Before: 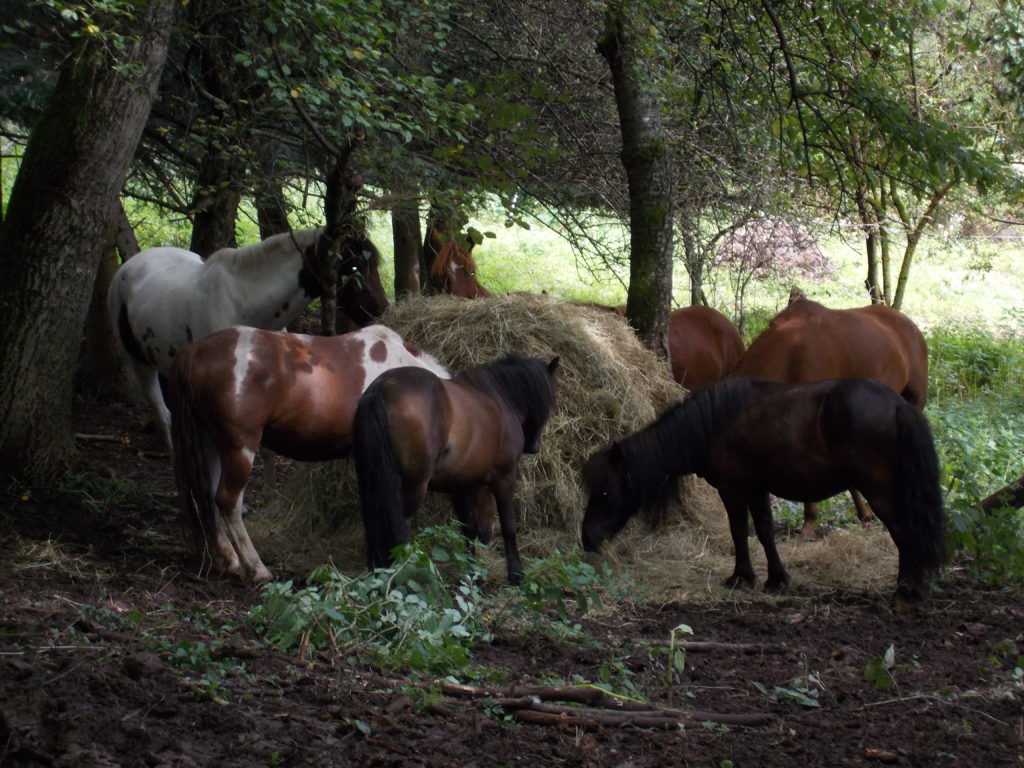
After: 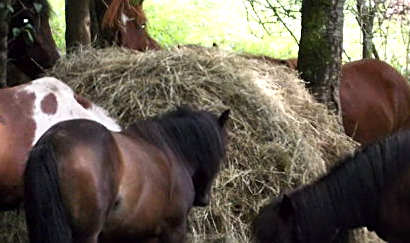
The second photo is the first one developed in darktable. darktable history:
crop: left 31.751%, top 32.172%, right 27.8%, bottom 35.83%
local contrast: highlights 100%, shadows 100%, detail 120%, midtone range 0.2
exposure: black level correction 0, exposure 0.7 EV, compensate exposure bias true, compensate highlight preservation false
sharpen: on, module defaults
contrast brightness saturation: contrast 0.15, brightness 0.05
rotate and perspective: rotation 0.192°, lens shift (horizontal) -0.015, crop left 0.005, crop right 0.996, crop top 0.006, crop bottom 0.99
